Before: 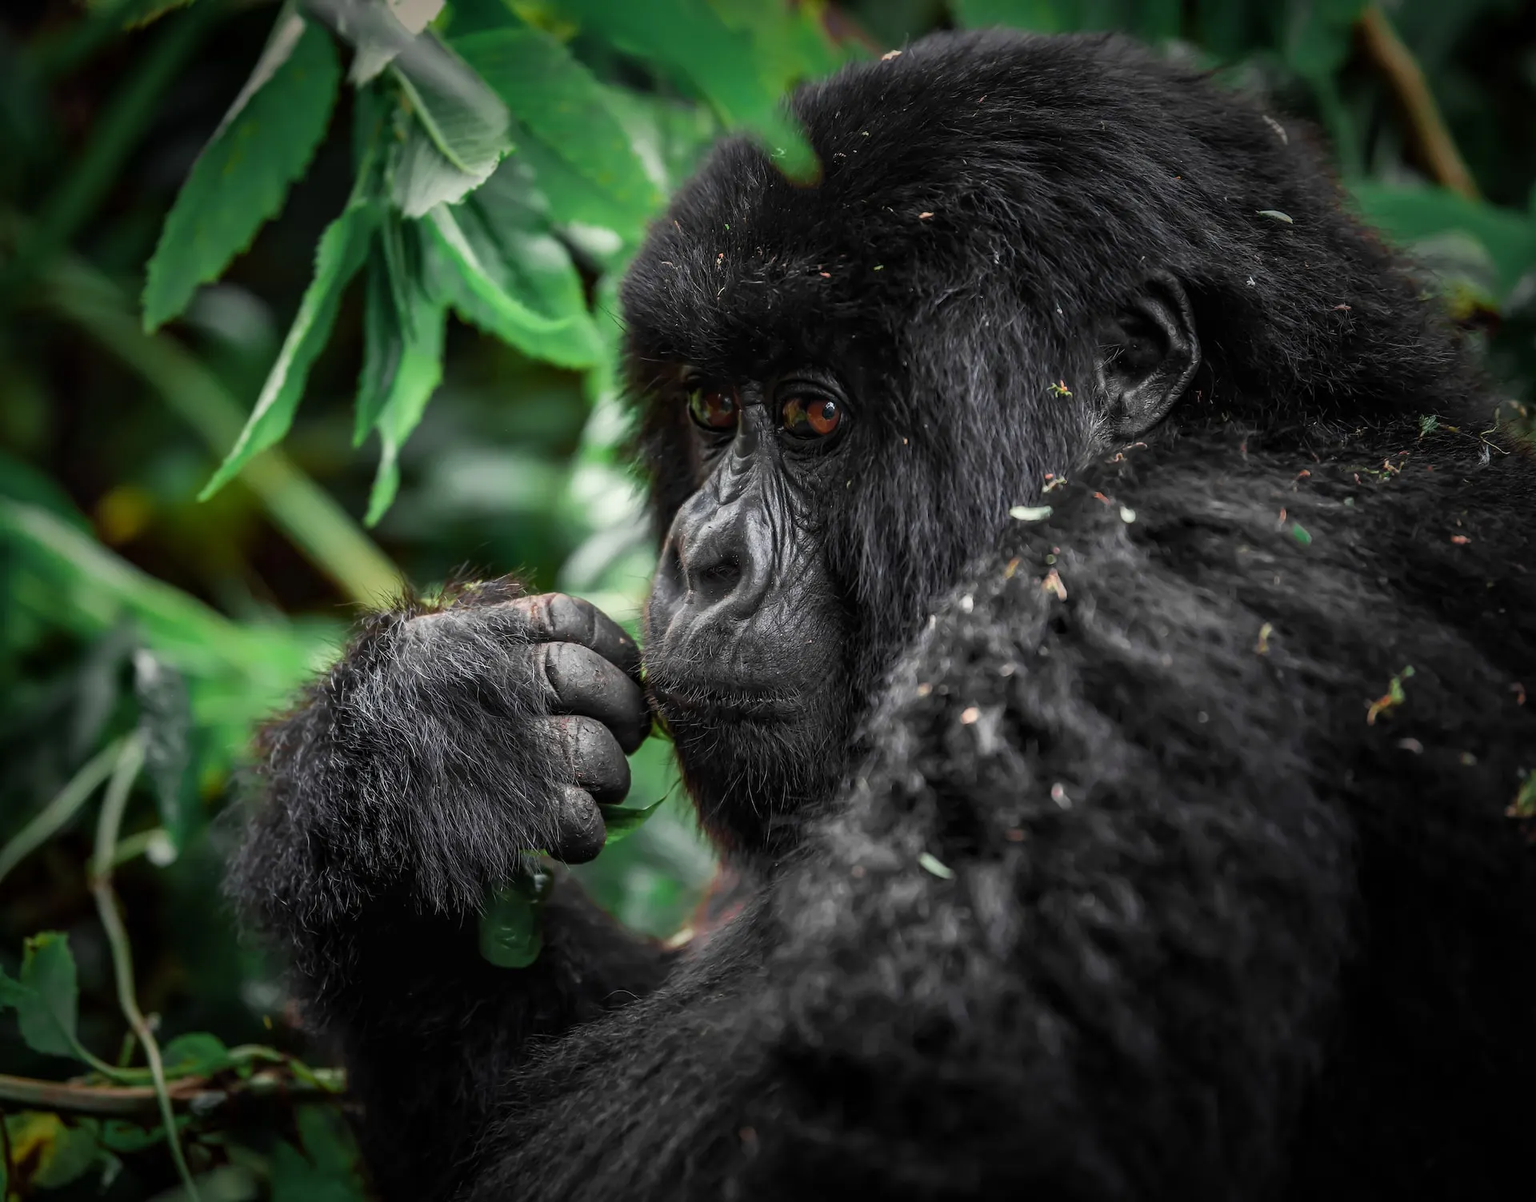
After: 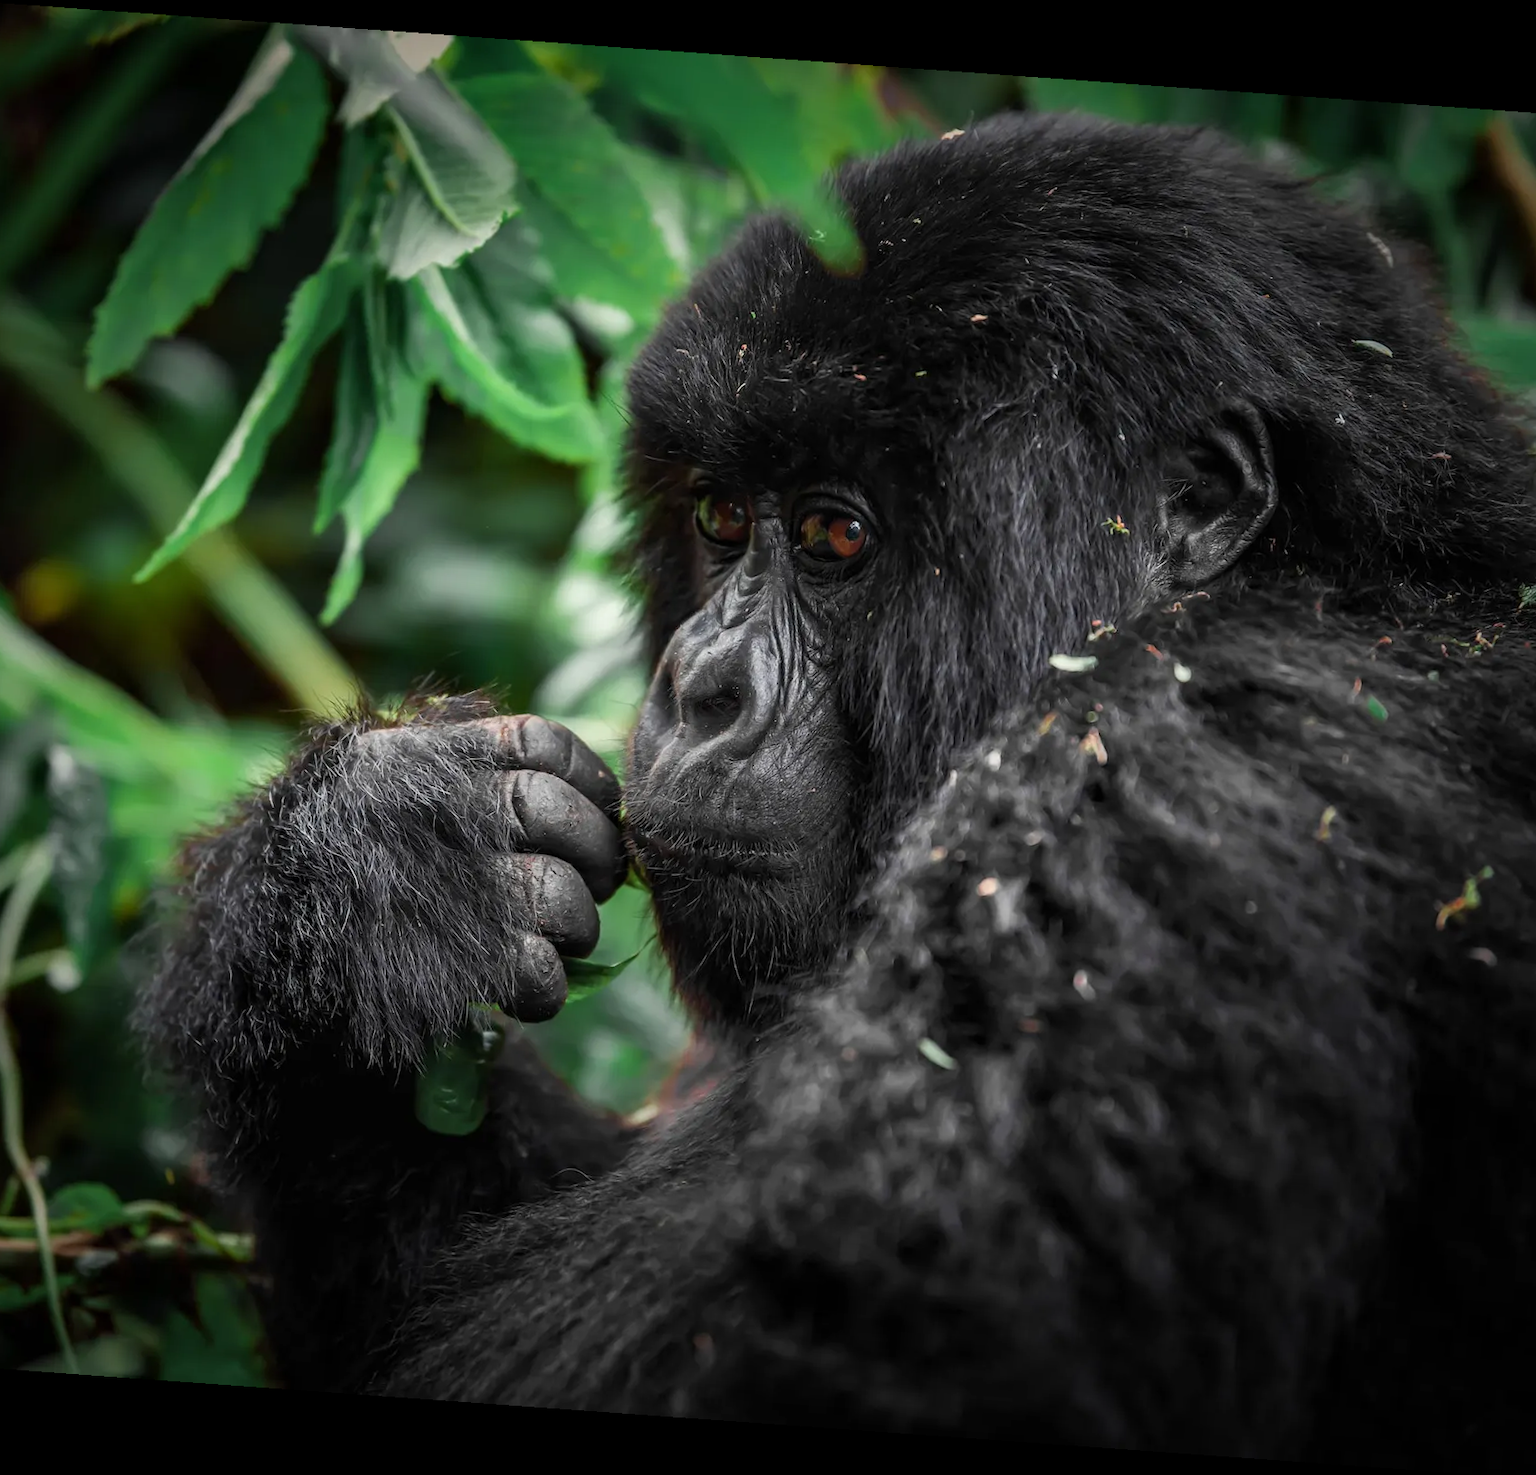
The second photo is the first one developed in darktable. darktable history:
rotate and perspective: rotation 4.1°, automatic cropping off
crop: left 8.026%, right 7.374%
